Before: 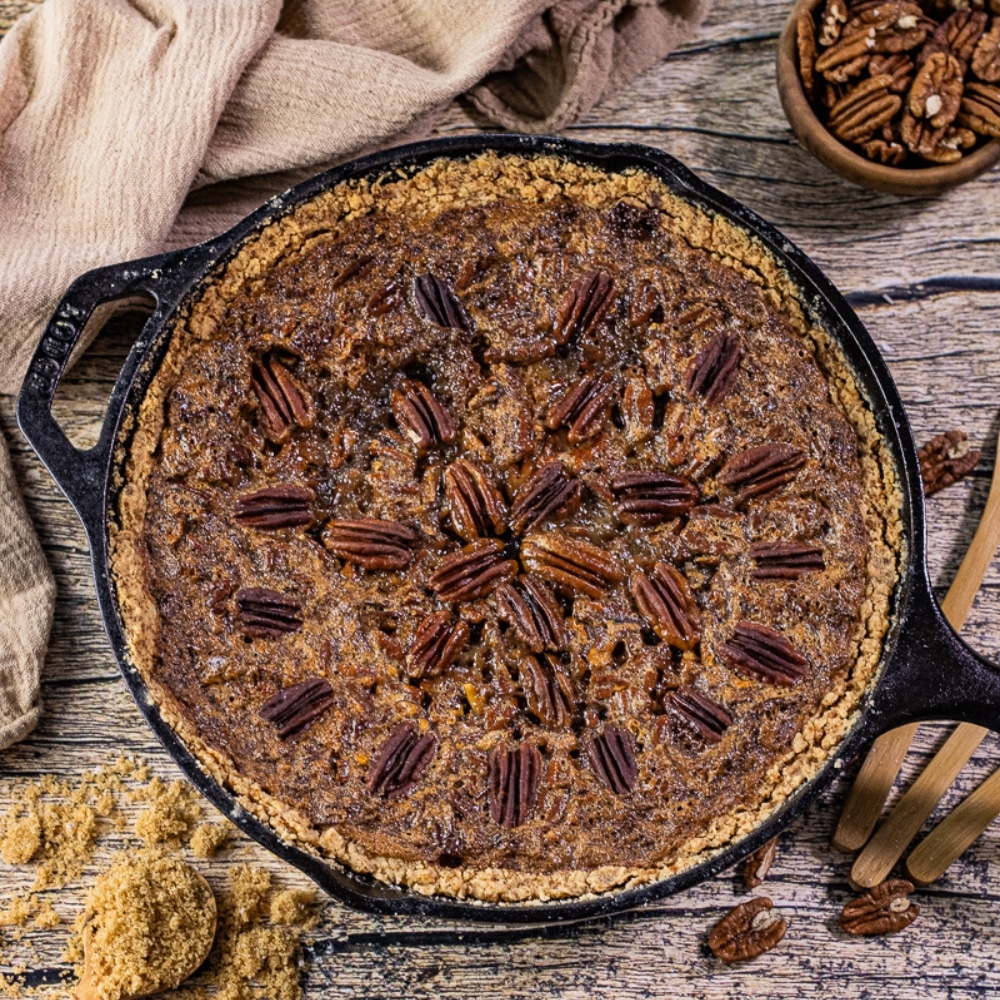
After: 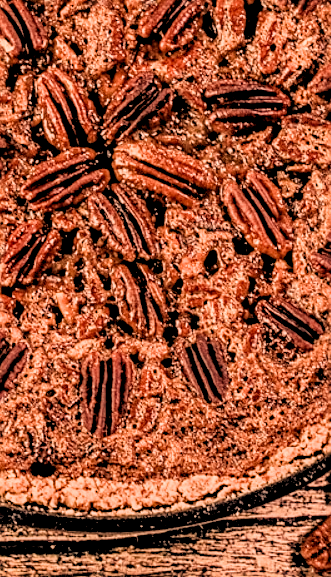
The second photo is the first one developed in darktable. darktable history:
rgb levels: levels [[0.013, 0.434, 0.89], [0, 0.5, 1], [0, 0.5, 1]]
color correction: saturation 0.99
sharpen: on, module defaults
white balance: red 1.467, blue 0.684
crop: left 40.878%, top 39.176%, right 25.993%, bottom 3.081%
local contrast: detail 150%
filmic rgb: black relative exposure -7.65 EV, white relative exposure 4.56 EV, hardness 3.61
contrast equalizer: octaves 7, y [[0.6 ×6], [0.55 ×6], [0 ×6], [0 ×6], [0 ×6]], mix 0.2
